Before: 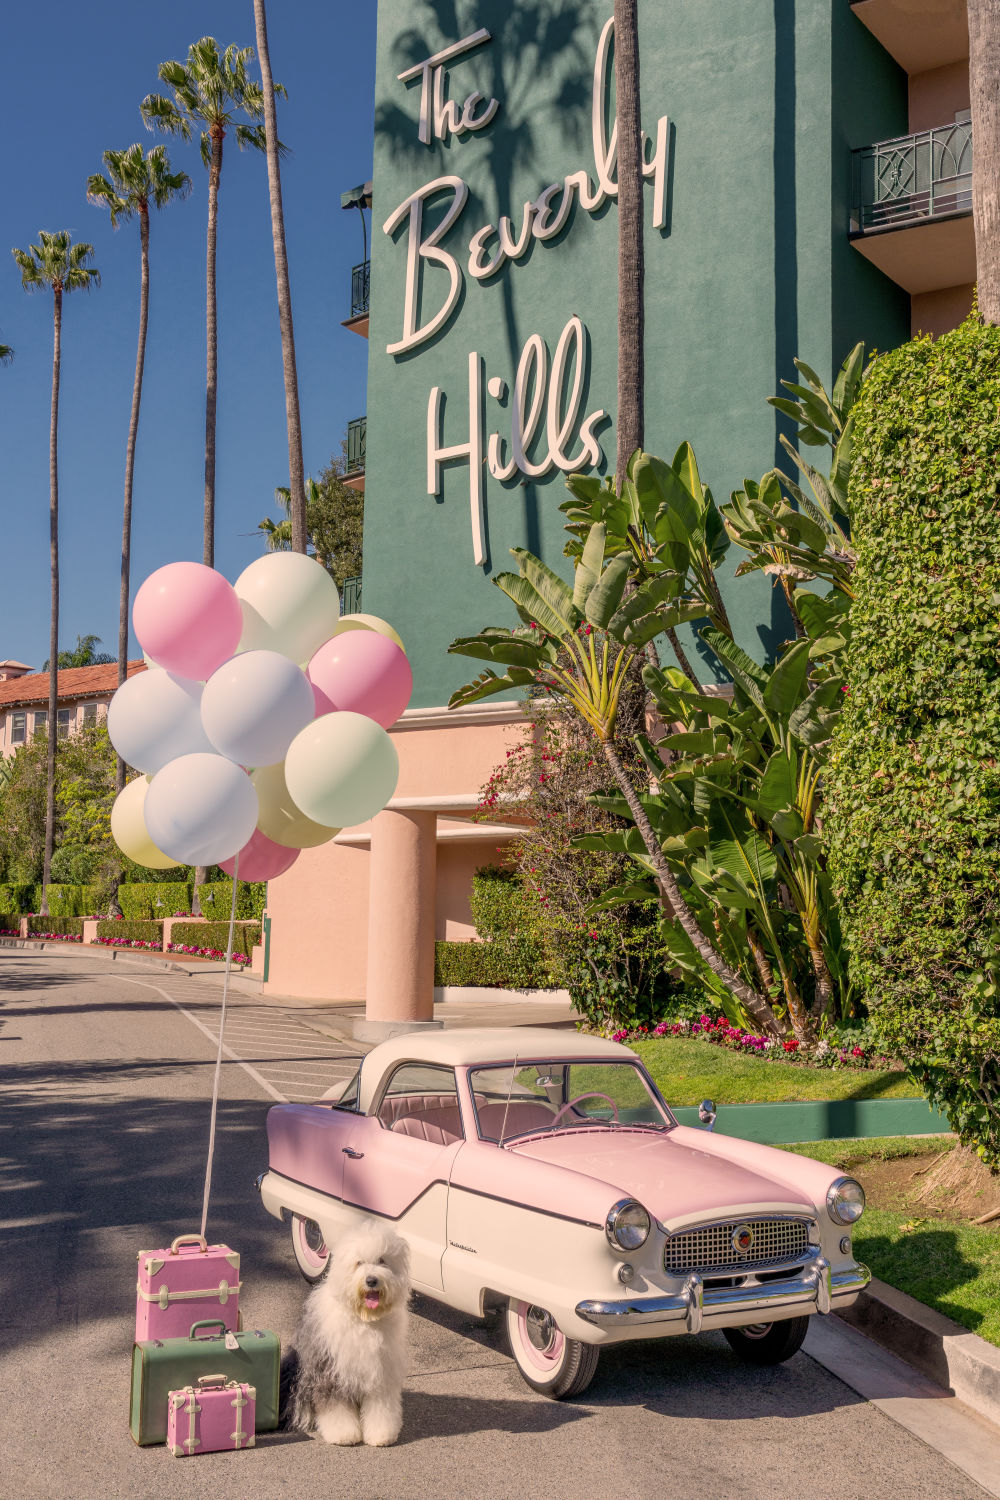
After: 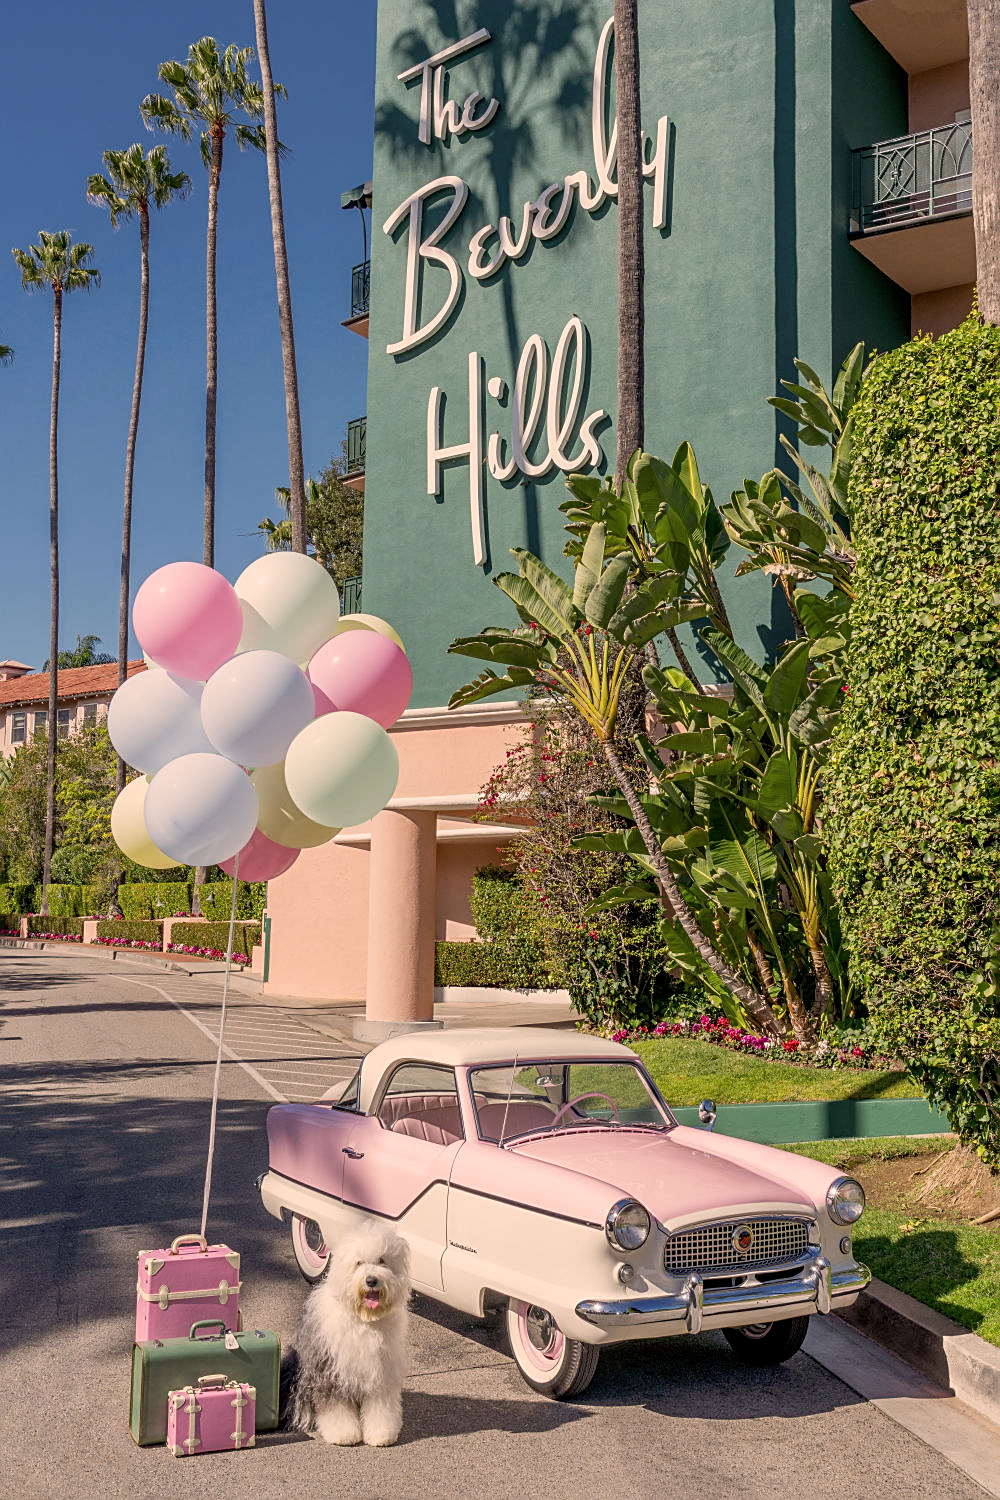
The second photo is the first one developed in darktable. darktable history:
exposure: black level correction 0.001, exposure 0.014 EV, compensate highlight preservation false
sharpen: on, module defaults
